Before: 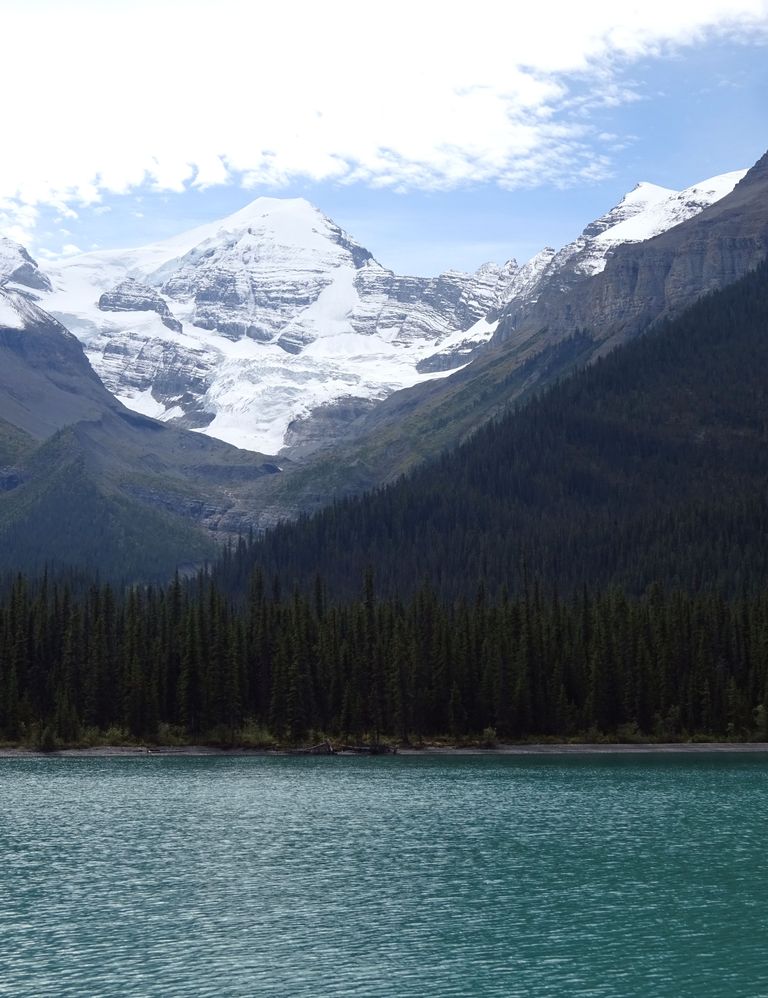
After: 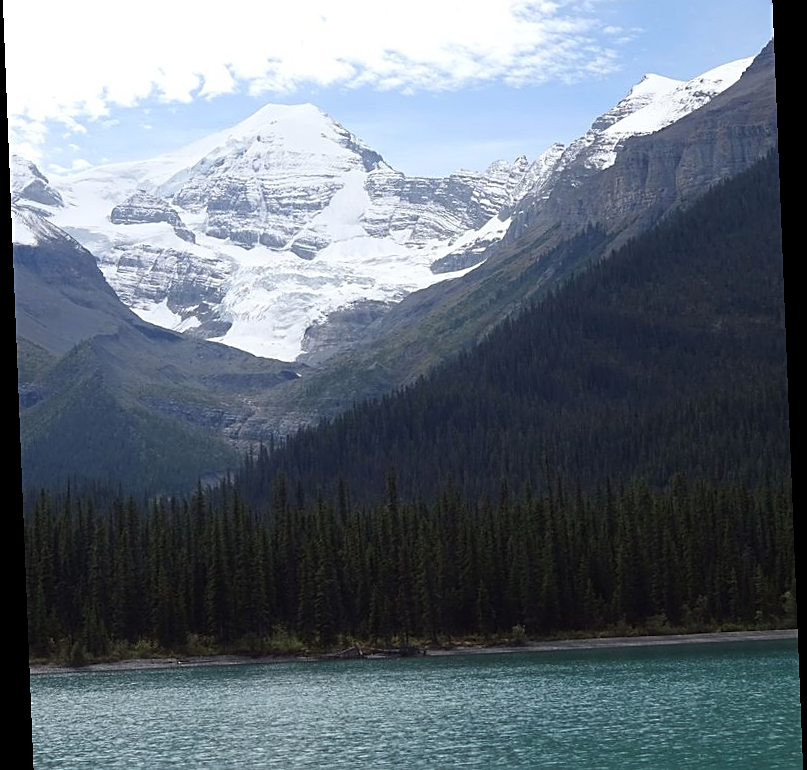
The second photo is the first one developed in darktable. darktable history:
sharpen: on, module defaults
haze removal: strength -0.09, adaptive false
rotate and perspective: rotation -2.29°, automatic cropping off
crop: top 11.038%, bottom 13.962%
